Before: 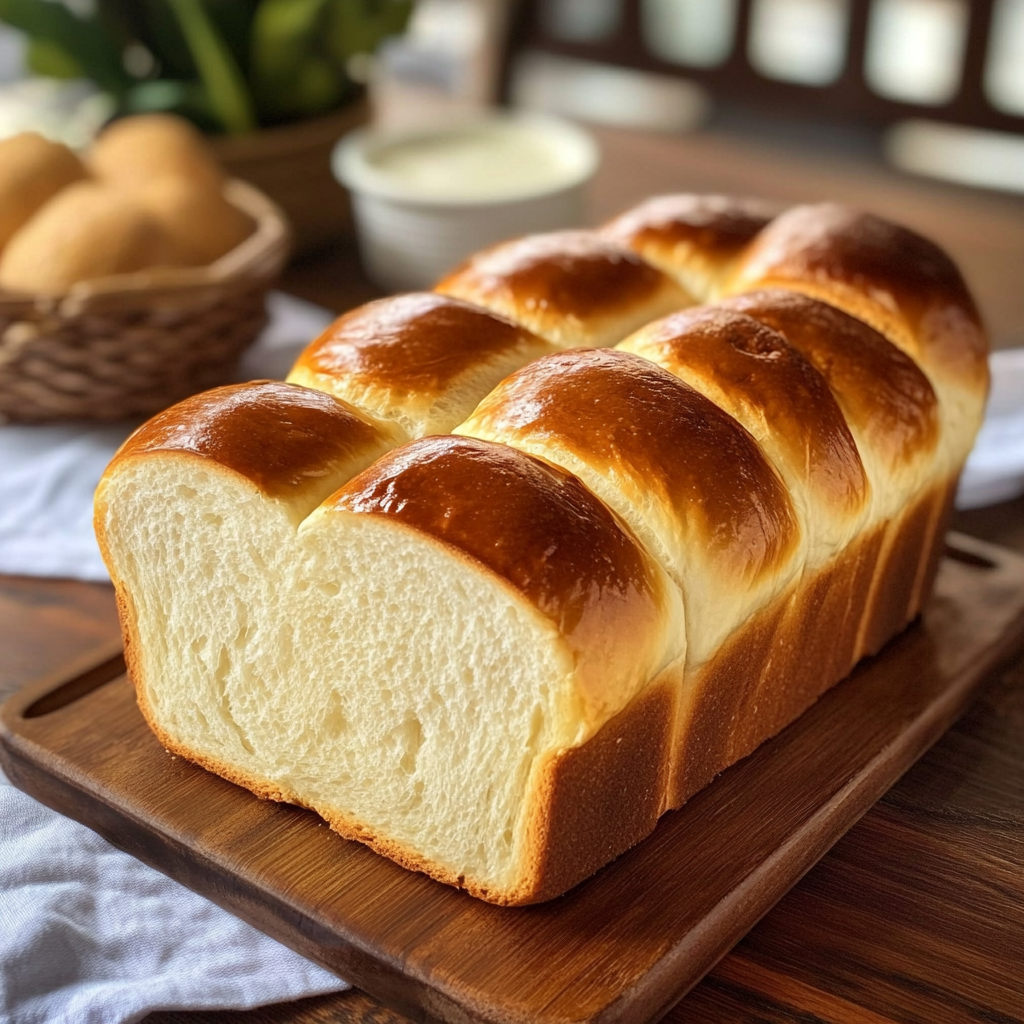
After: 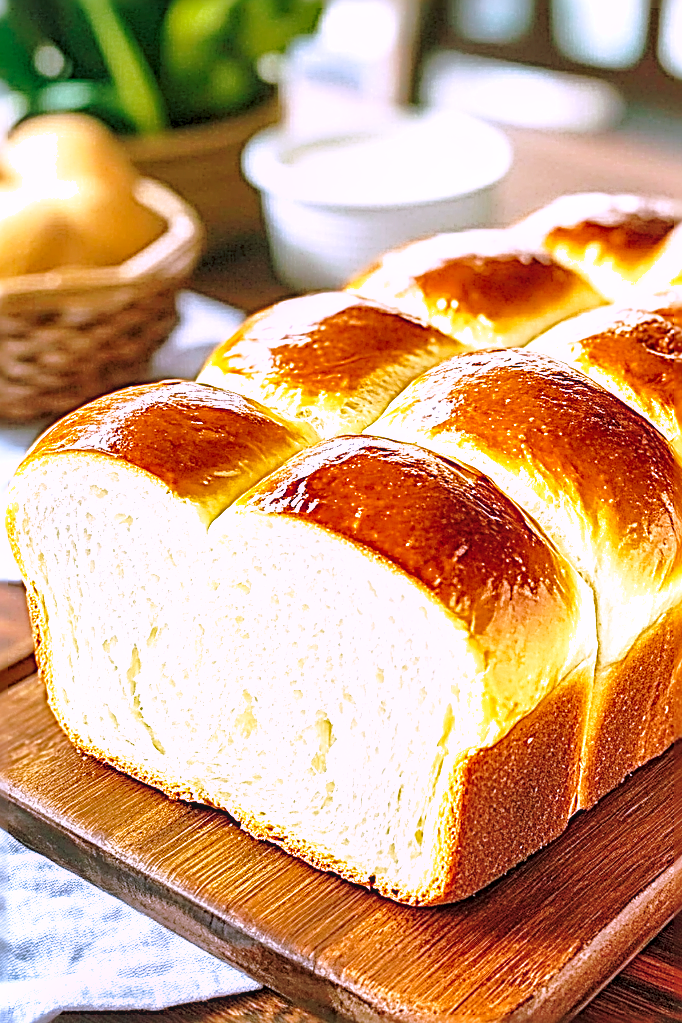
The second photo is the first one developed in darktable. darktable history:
crop and rotate: left 8.786%, right 24.548%
exposure: black level correction 0, exposure 1 EV, compensate exposure bias true, compensate highlight preservation false
color balance rgb: shadows lift › chroma 11.71%, shadows lift › hue 133.46°, highlights gain › chroma 4%, highlights gain › hue 200.2°, perceptual saturation grading › global saturation 18.05%
local contrast: on, module defaults
sharpen: radius 3.158, amount 1.731
color correction: highlights a* 15.46, highlights b* -20.56
shadows and highlights: on, module defaults
base curve: curves: ch0 [(0, 0) (0.028, 0.03) (0.121, 0.232) (0.46, 0.748) (0.859, 0.968) (1, 1)], preserve colors none
